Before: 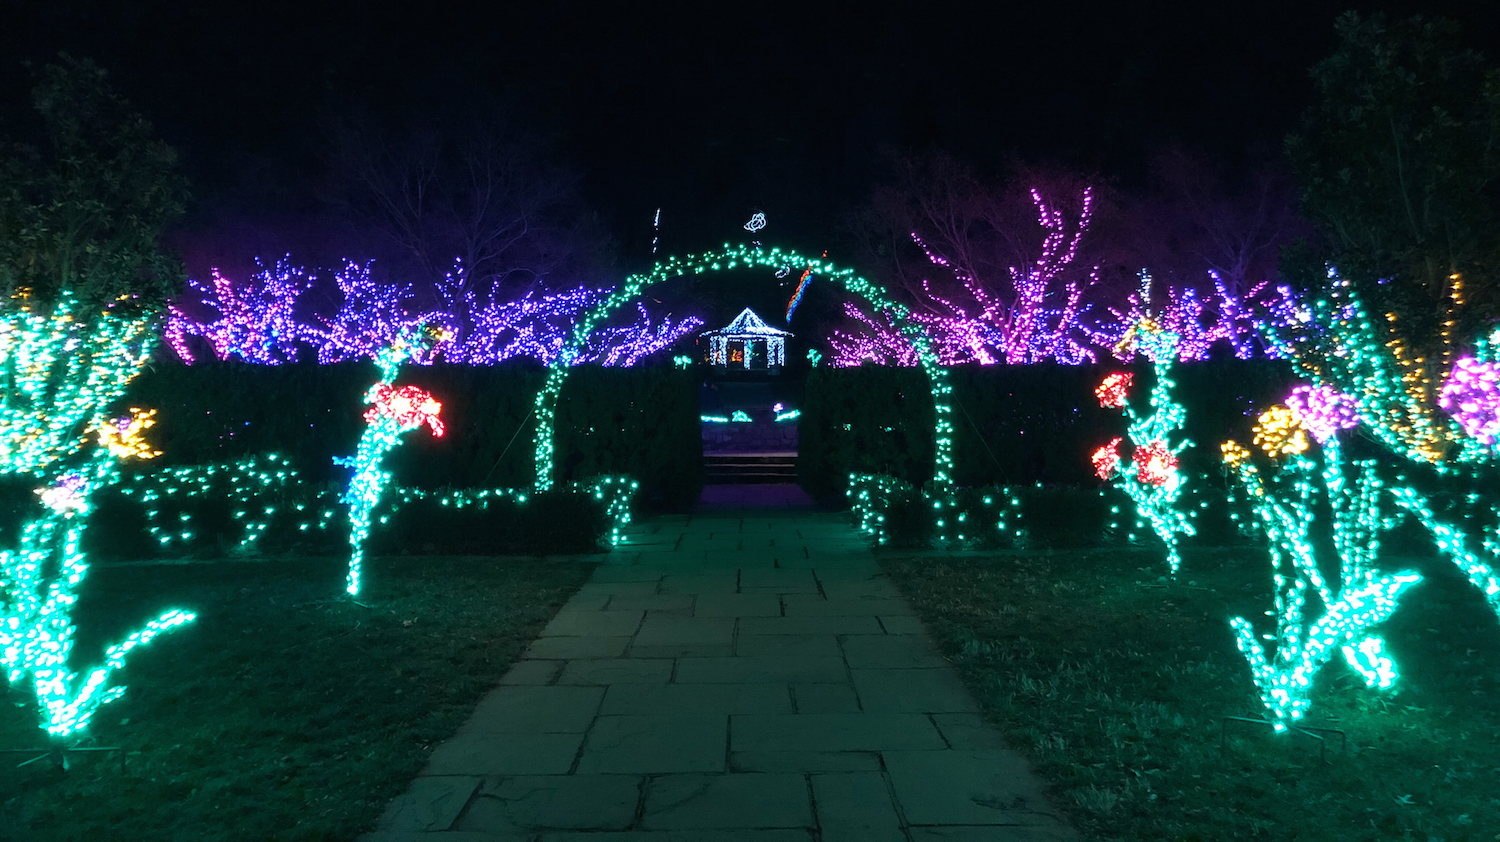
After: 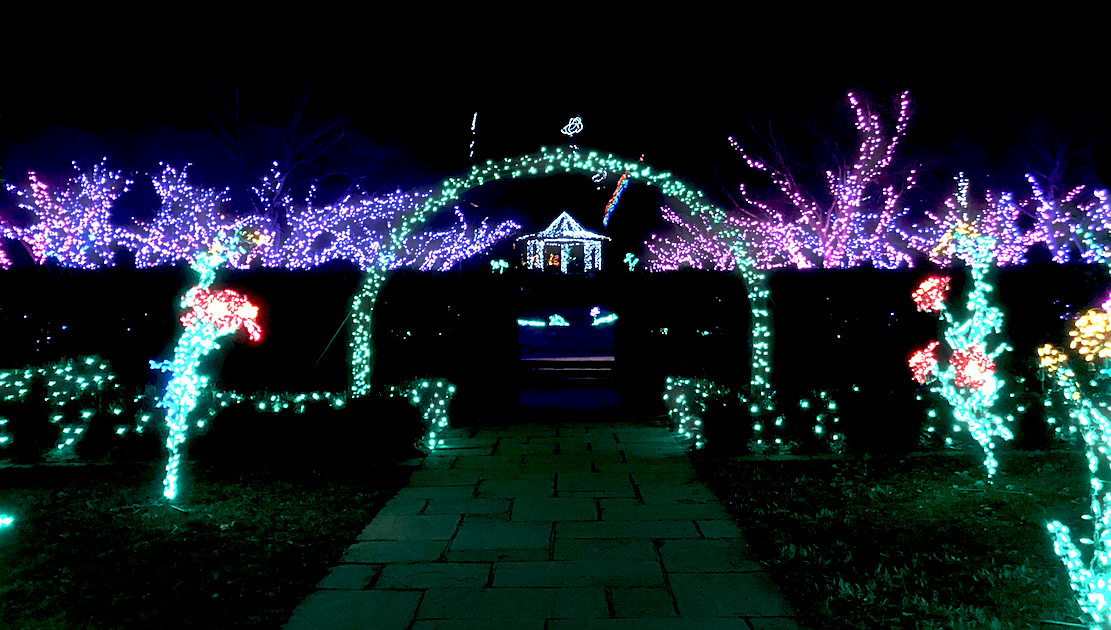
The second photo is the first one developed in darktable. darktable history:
exposure: black level correction 0.026, exposure 0.184 EV, compensate exposure bias true, compensate highlight preservation false
sharpen: on, module defaults
crop and rotate: left 12.213%, top 11.47%, right 13.656%, bottom 13.67%
haze removal: strength -0.11, adaptive false
